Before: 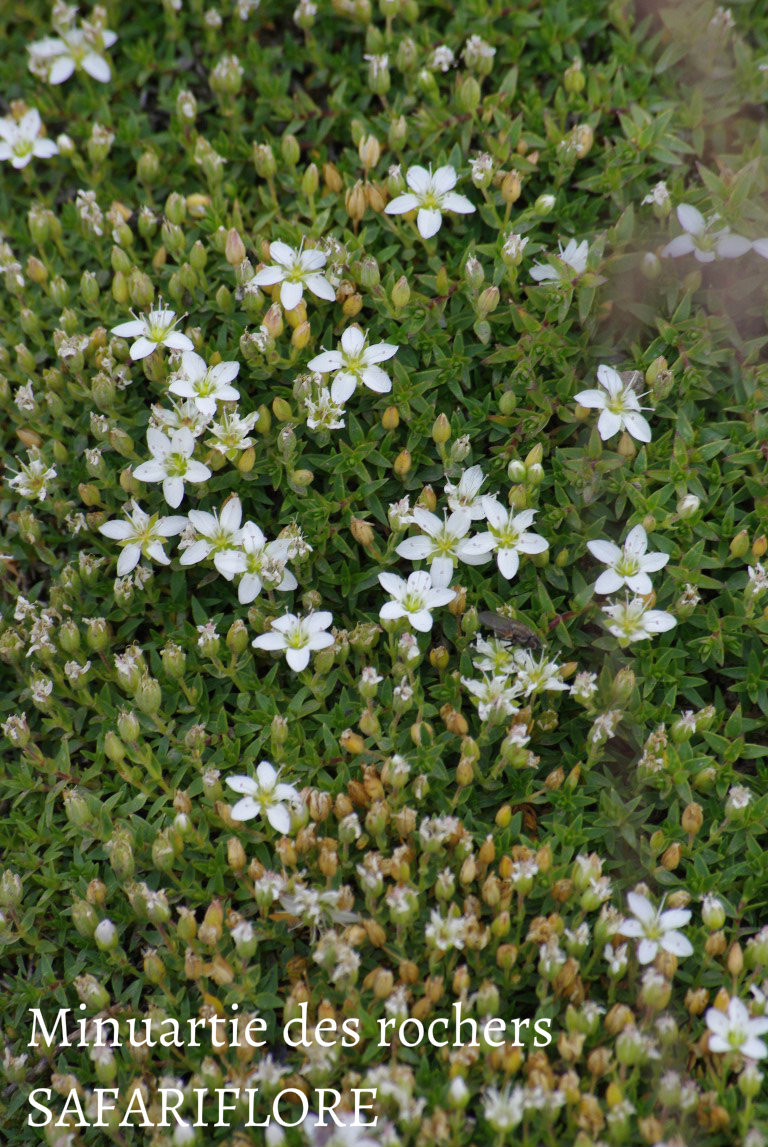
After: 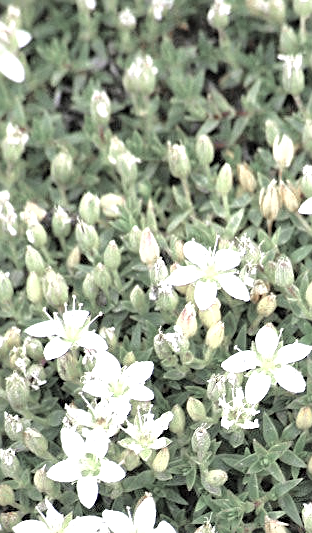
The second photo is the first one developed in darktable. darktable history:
shadows and highlights: shadows 8.26, white point adjustment 0.85, highlights -38.52, shadows color adjustment 99.14%, highlights color adjustment 0.028%
local contrast: mode bilateral grid, contrast 19, coarseness 49, detail 141%, midtone range 0.2
sharpen: on, module defaults
crop and rotate: left 11.25%, top 0.067%, right 47.999%, bottom 53.44%
tone equalizer: -8 EV -0.765 EV, -7 EV -0.704 EV, -6 EV -0.569 EV, -5 EV -0.411 EV, -3 EV 0.4 EV, -2 EV 0.6 EV, -1 EV 0.689 EV, +0 EV 0.749 EV
exposure: black level correction 0, exposure 0.898 EV, compensate exposure bias true, compensate highlight preservation false
color zones: curves: ch0 [(0, 0.466) (0.128, 0.466) (0.25, 0.5) (0.375, 0.456) (0.5, 0.5) (0.625, 0.5) (0.737, 0.652) (0.875, 0.5)]; ch1 [(0, 0.603) (0.125, 0.618) (0.261, 0.348) (0.372, 0.353) (0.497, 0.363) (0.611, 0.45) (0.731, 0.427) (0.875, 0.518) (0.998, 0.652)]; ch2 [(0, 0.559) (0.125, 0.451) (0.253, 0.564) (0.37, 0.578) (0.5, 0.466) (0.625, 0.471) (0.731, 0.471) (0.88, 0.485)]
contrast brightness saturation: brightness 0.182, saturation -0.506
